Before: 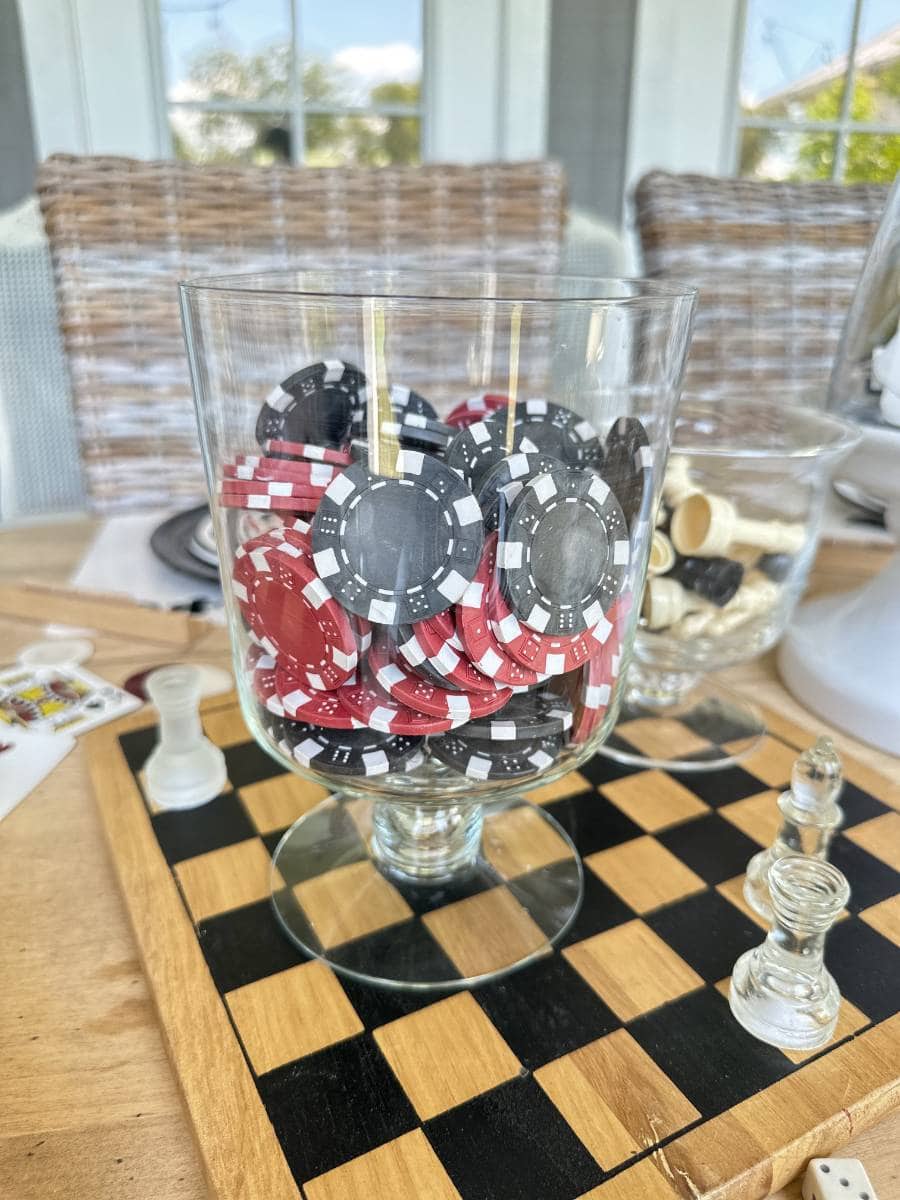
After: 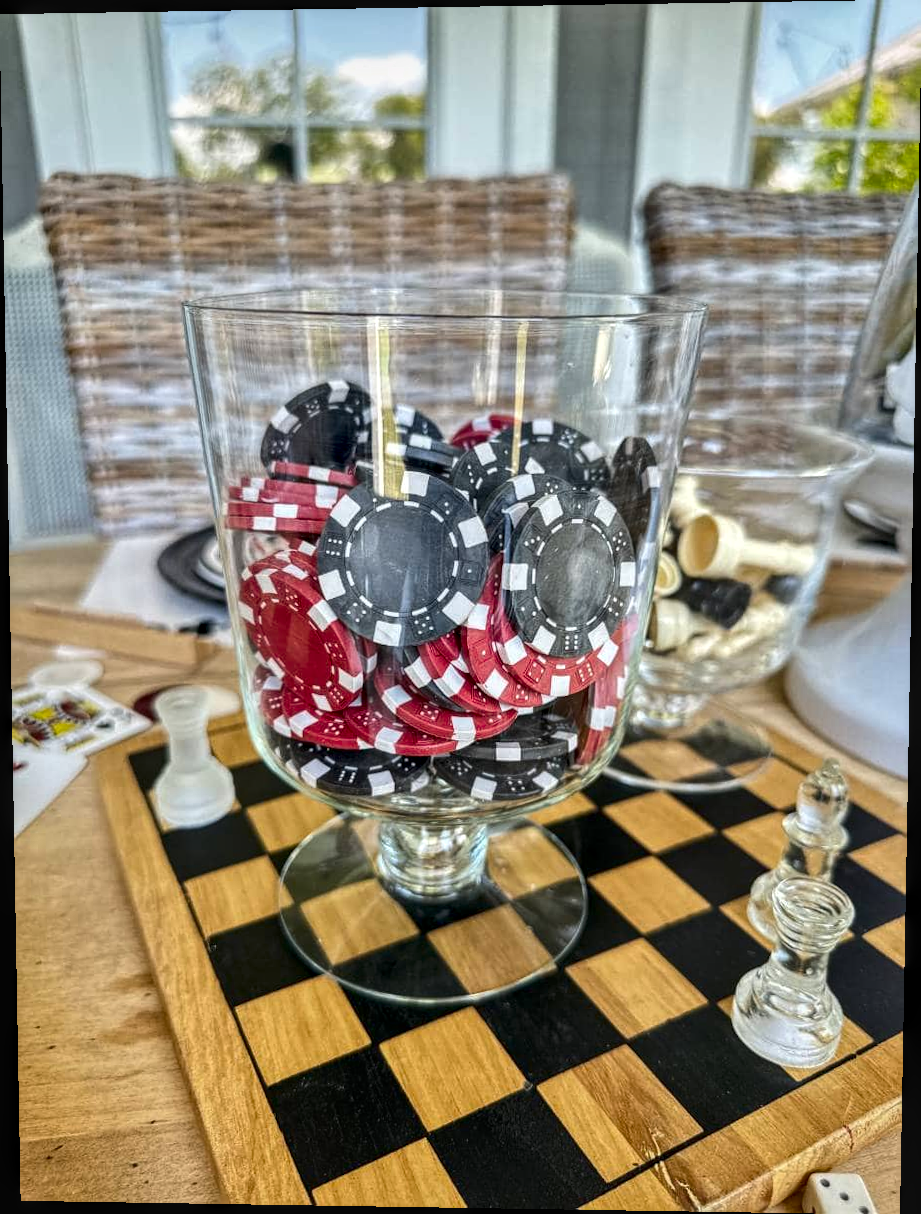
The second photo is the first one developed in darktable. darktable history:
rotate and perspective: lens shift (vertical) 0.048, lens shift (horizontal) -0.024, automatic cropping off
local contrast: highlights 35%, detail 135%
base curve: curves: ch0 [(0, 0) (0.989, 0.992)], preserve colors none
contrast brightness saturation: contrast 0.12, brightness -0.12, saturation 0.2
